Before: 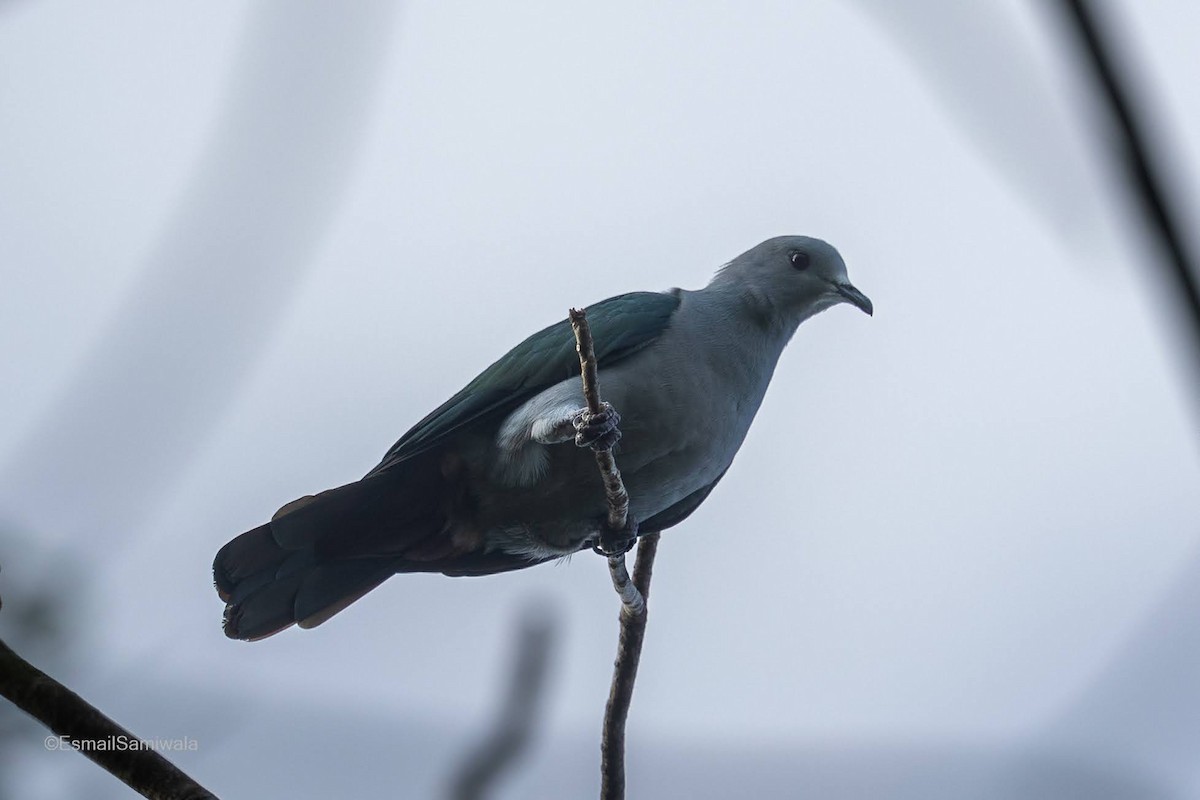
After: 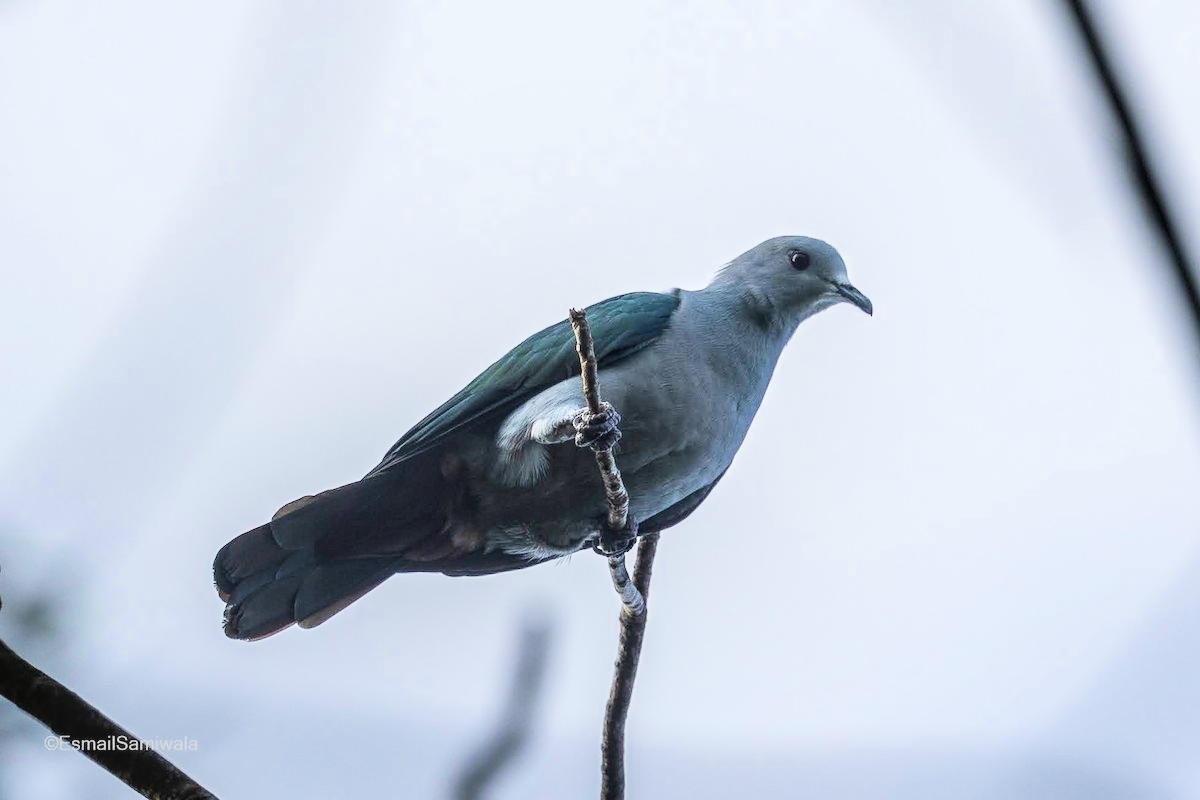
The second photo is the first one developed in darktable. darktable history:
local contrast: on, module defaults
color balance rgb: perceptual saturation grading › global saturation 30%
exposure: black level correction 0, exposure 1.2 EV, compensate exposure bias true, compensate highlight preservation false
filmic rgb: black relative exposure -6 EV, hardness 3.31, contrast 1.3, contrast in shadows safe
